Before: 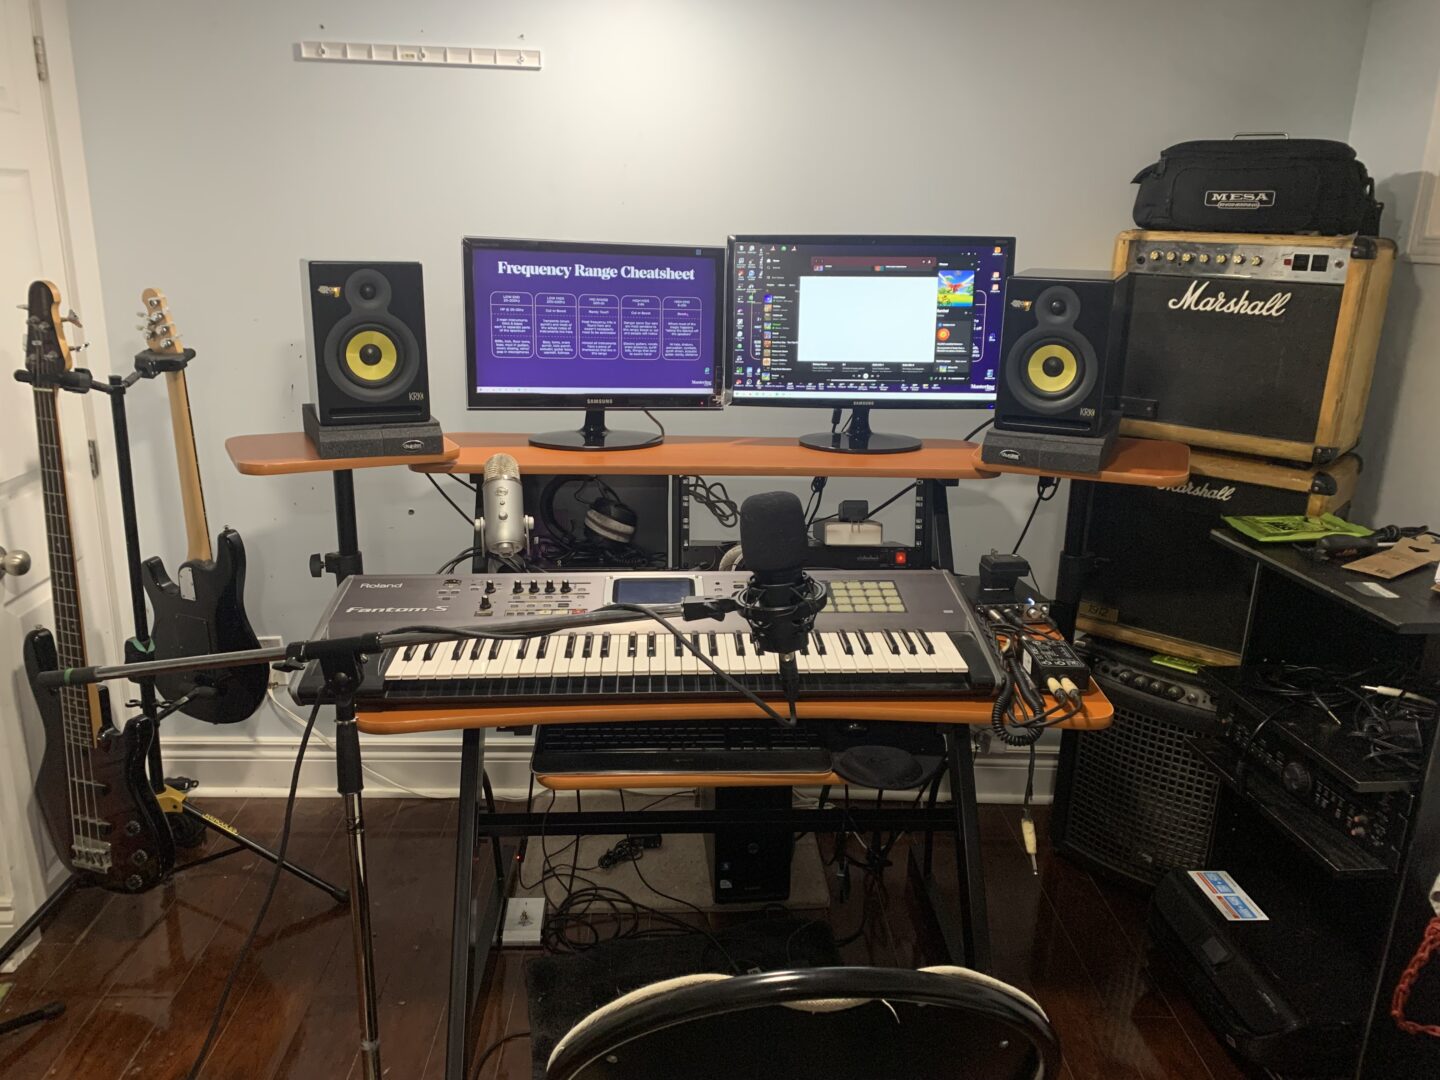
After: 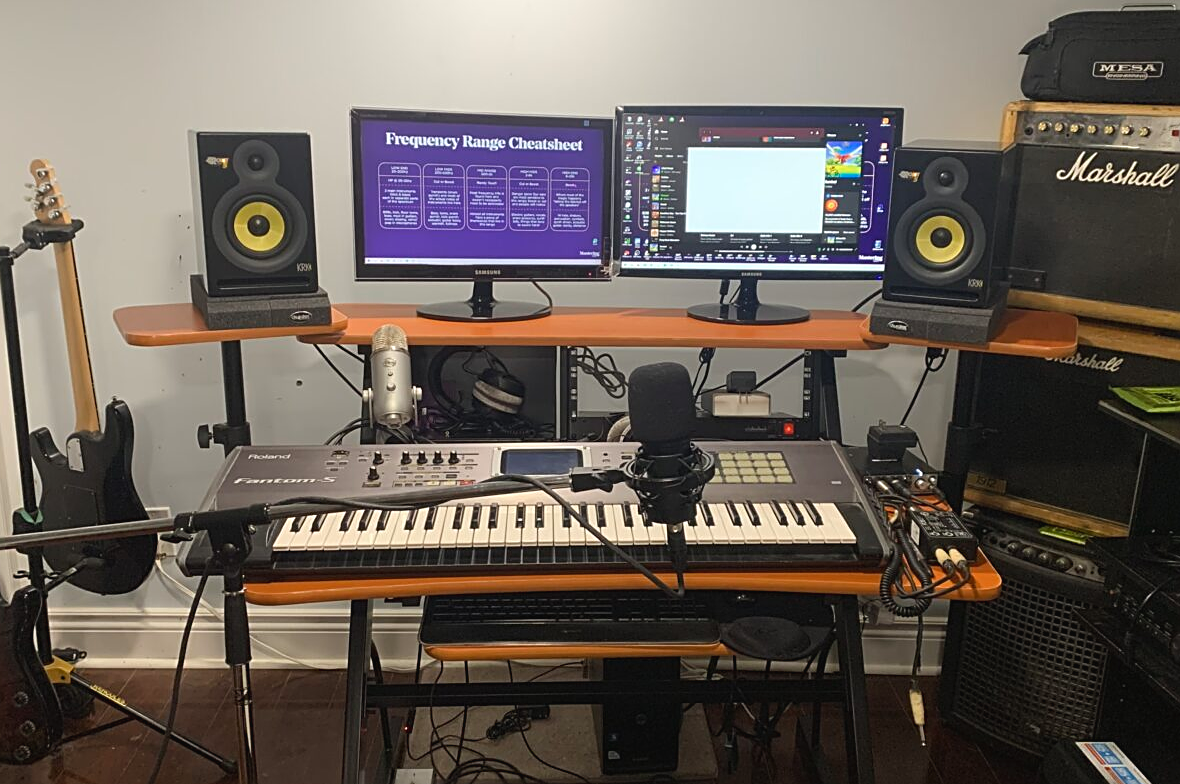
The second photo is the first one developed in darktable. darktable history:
sharpen: on, module defaults
color balance rgb: global offset › luminance 0.241%, perceptual saturation grading › global saturation -2.448%, perceptual saturation grading › highlights -8.156%, perceptual saturation grading › mid-tones 7.698%, perceptual saturation grading › shadows 4.051%
crop: left 7.843%, top 11.974%, right 10.162%, bottom 15.421%
